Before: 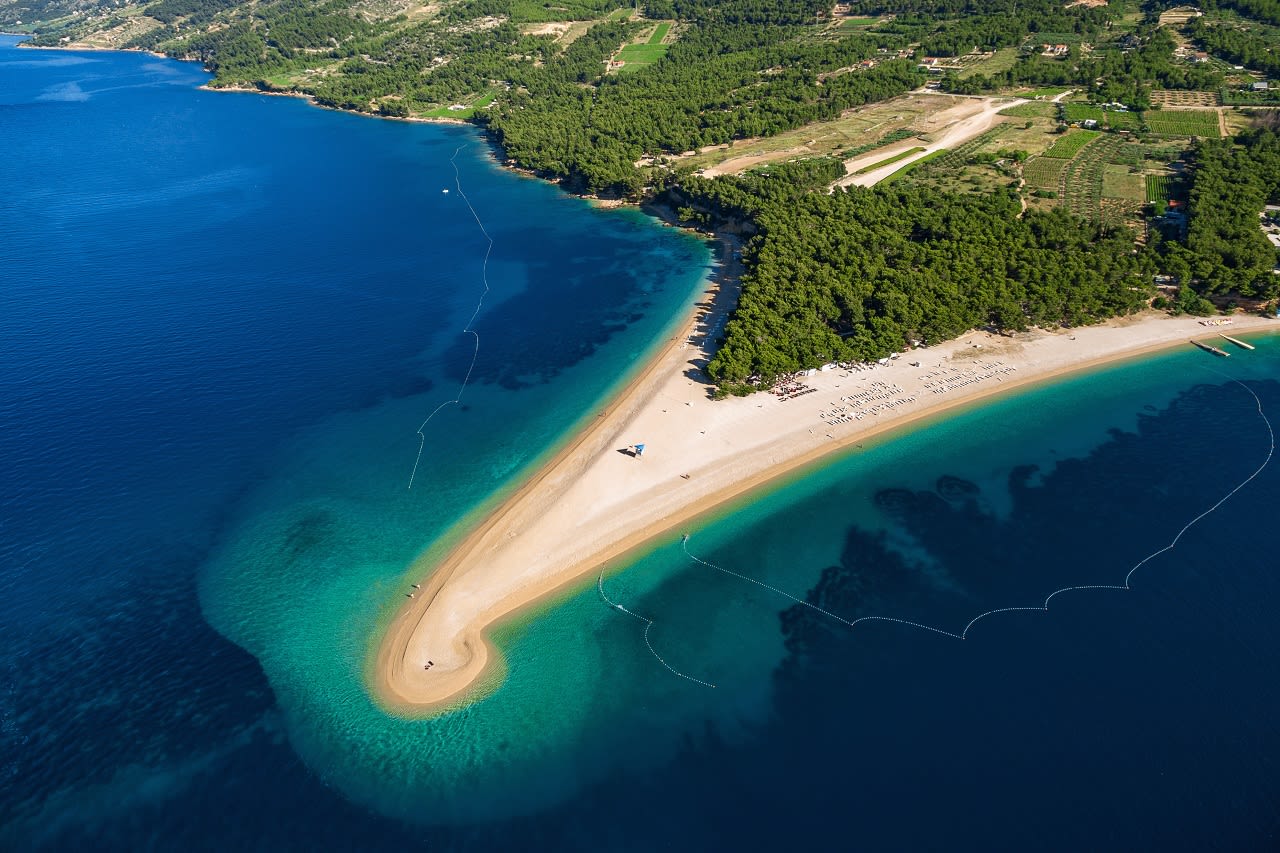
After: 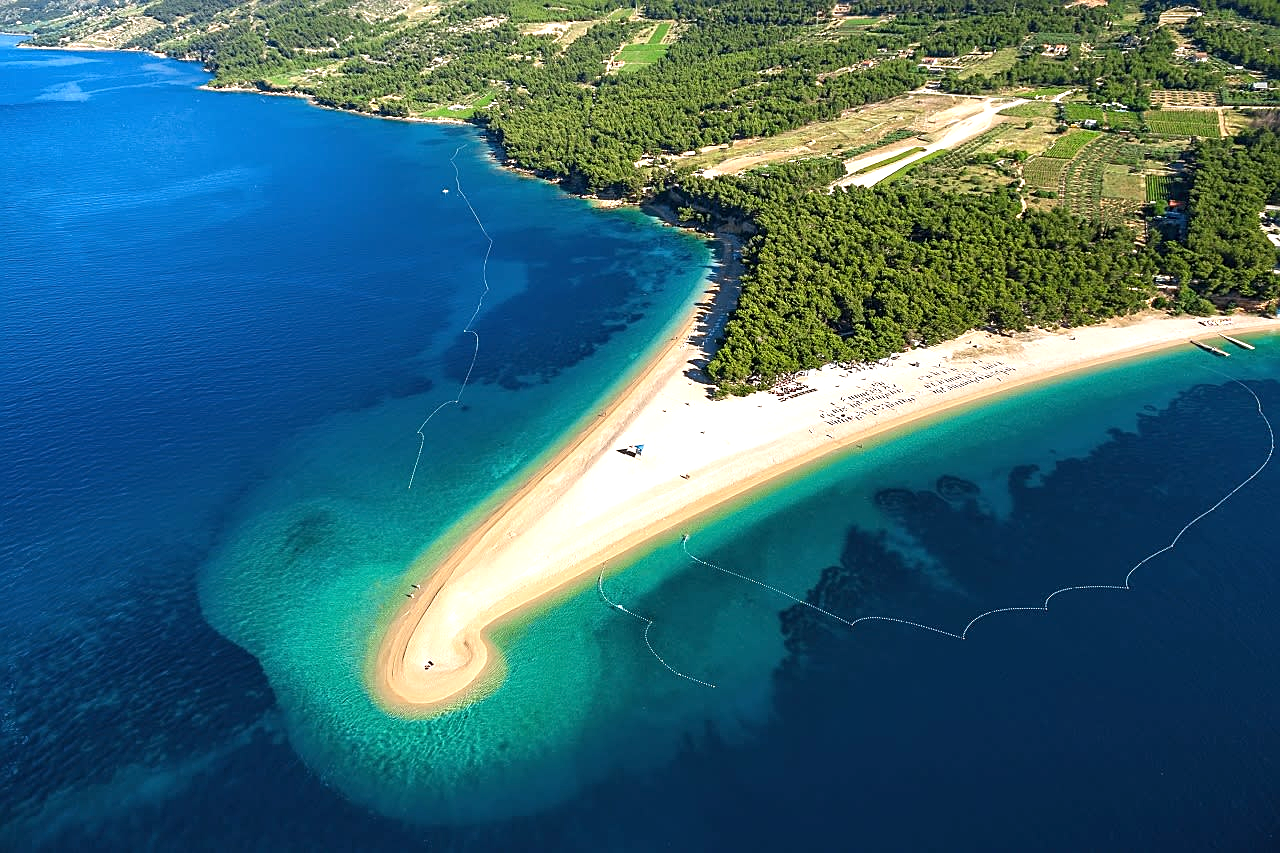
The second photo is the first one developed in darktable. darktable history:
exposure: black level correction 0, exposure 0.692 EV, compensate highlight preservation false
sharpen: on, module defaults
